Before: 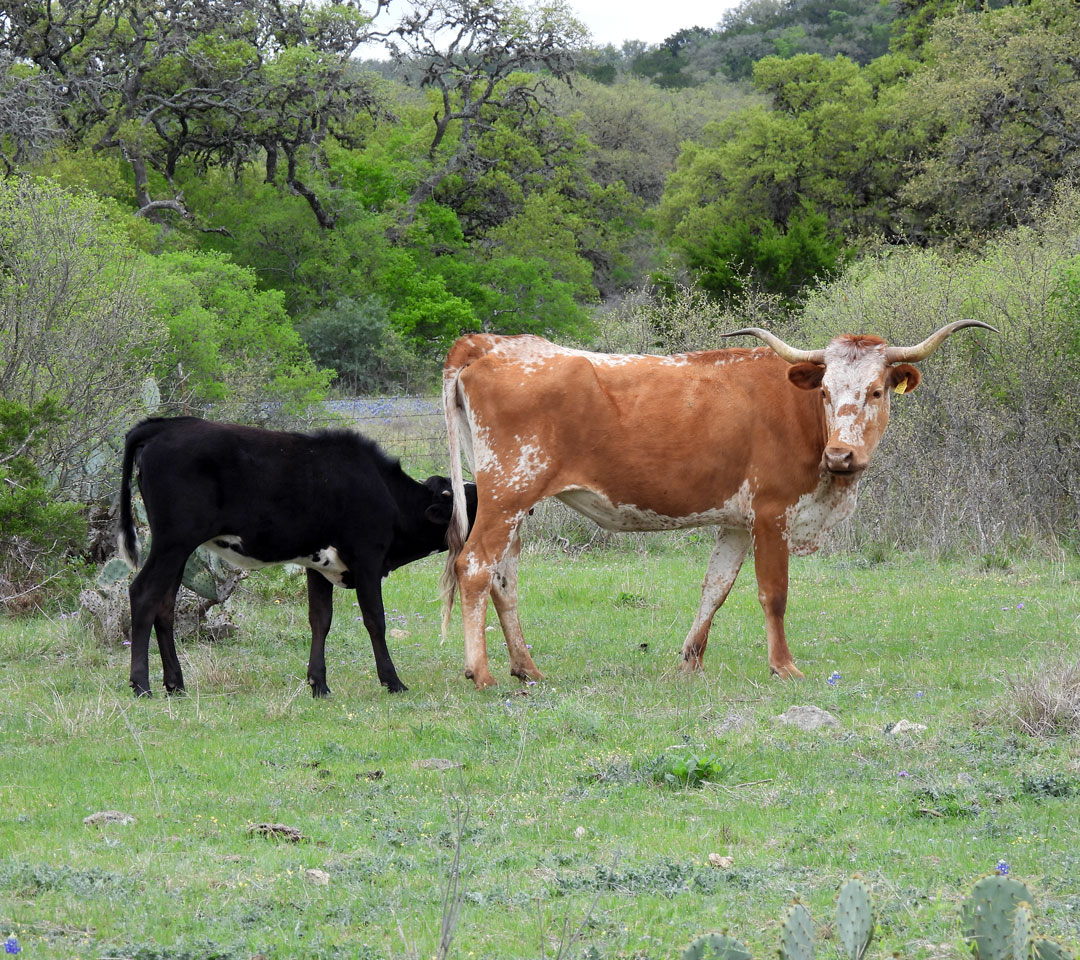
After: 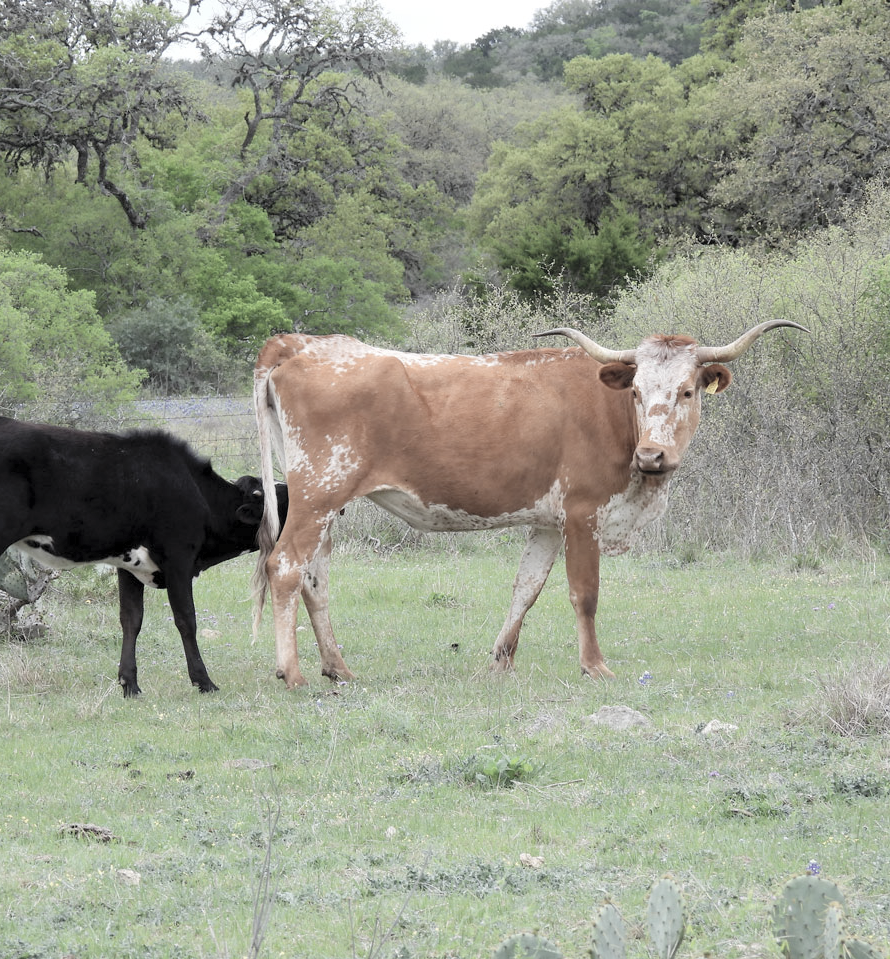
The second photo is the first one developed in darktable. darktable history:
contrast brightness saturation: brightness 0.18, saturation -0.5
crop: left 17.582%, bottom 0.031%
